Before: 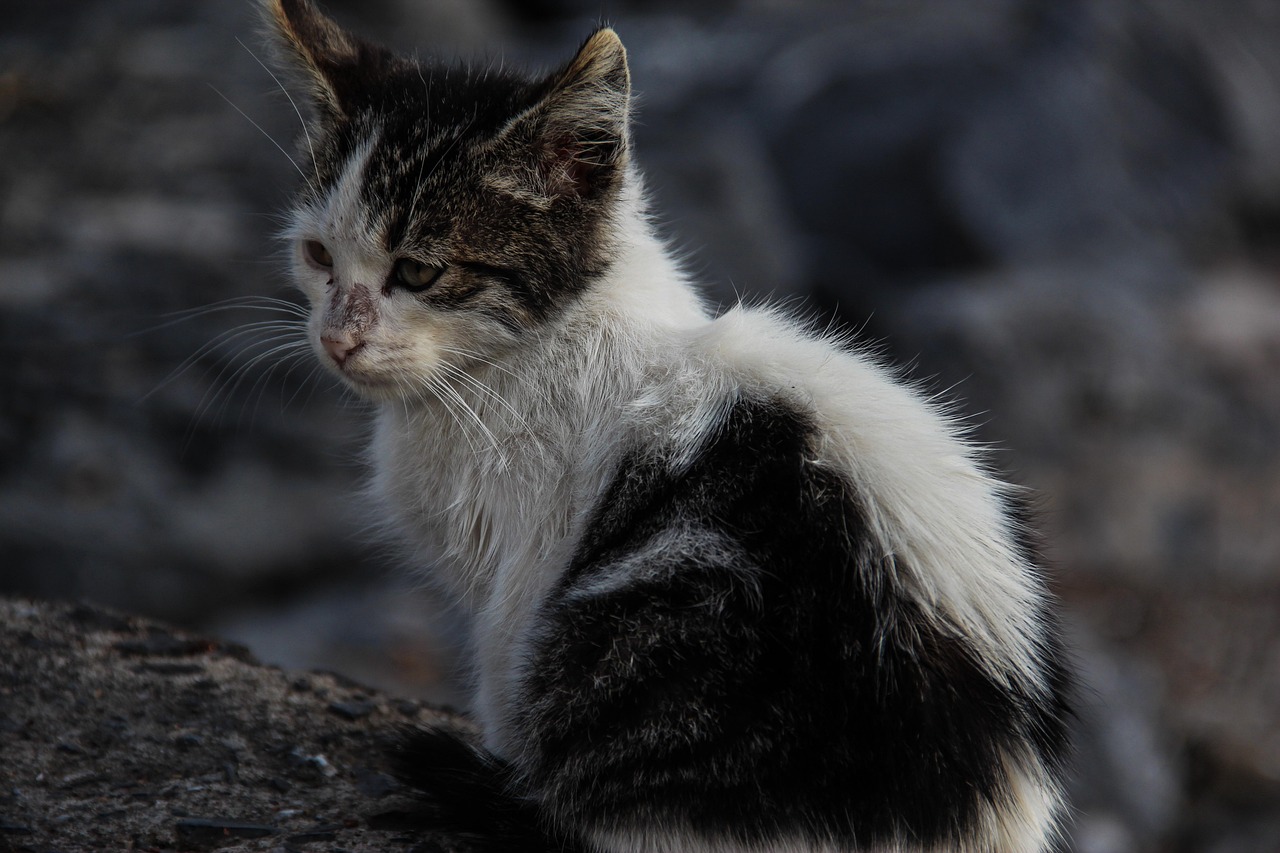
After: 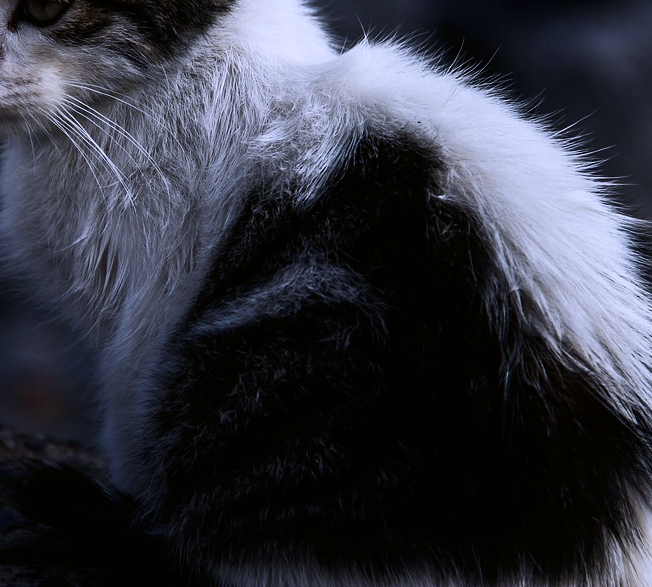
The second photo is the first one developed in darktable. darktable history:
velvia: on, module defaults
crop and rotate: left 29.237%, top 31.152%, right 19.807%
white balance: red 1.004, blue 1.096
color calibration: x 0.38, y 0.391, temperature 4086.74 K
contrast brightness saturation: contrast 0.25, saturation -0.31
shadows and highlights: shadows -40.15, highlights 62.88, soften with gaussian
color correction: highlights a* 3.12, highlights b* -1.55, shadows a* -0.101, shadows b* 2.52, saturation 0.98
